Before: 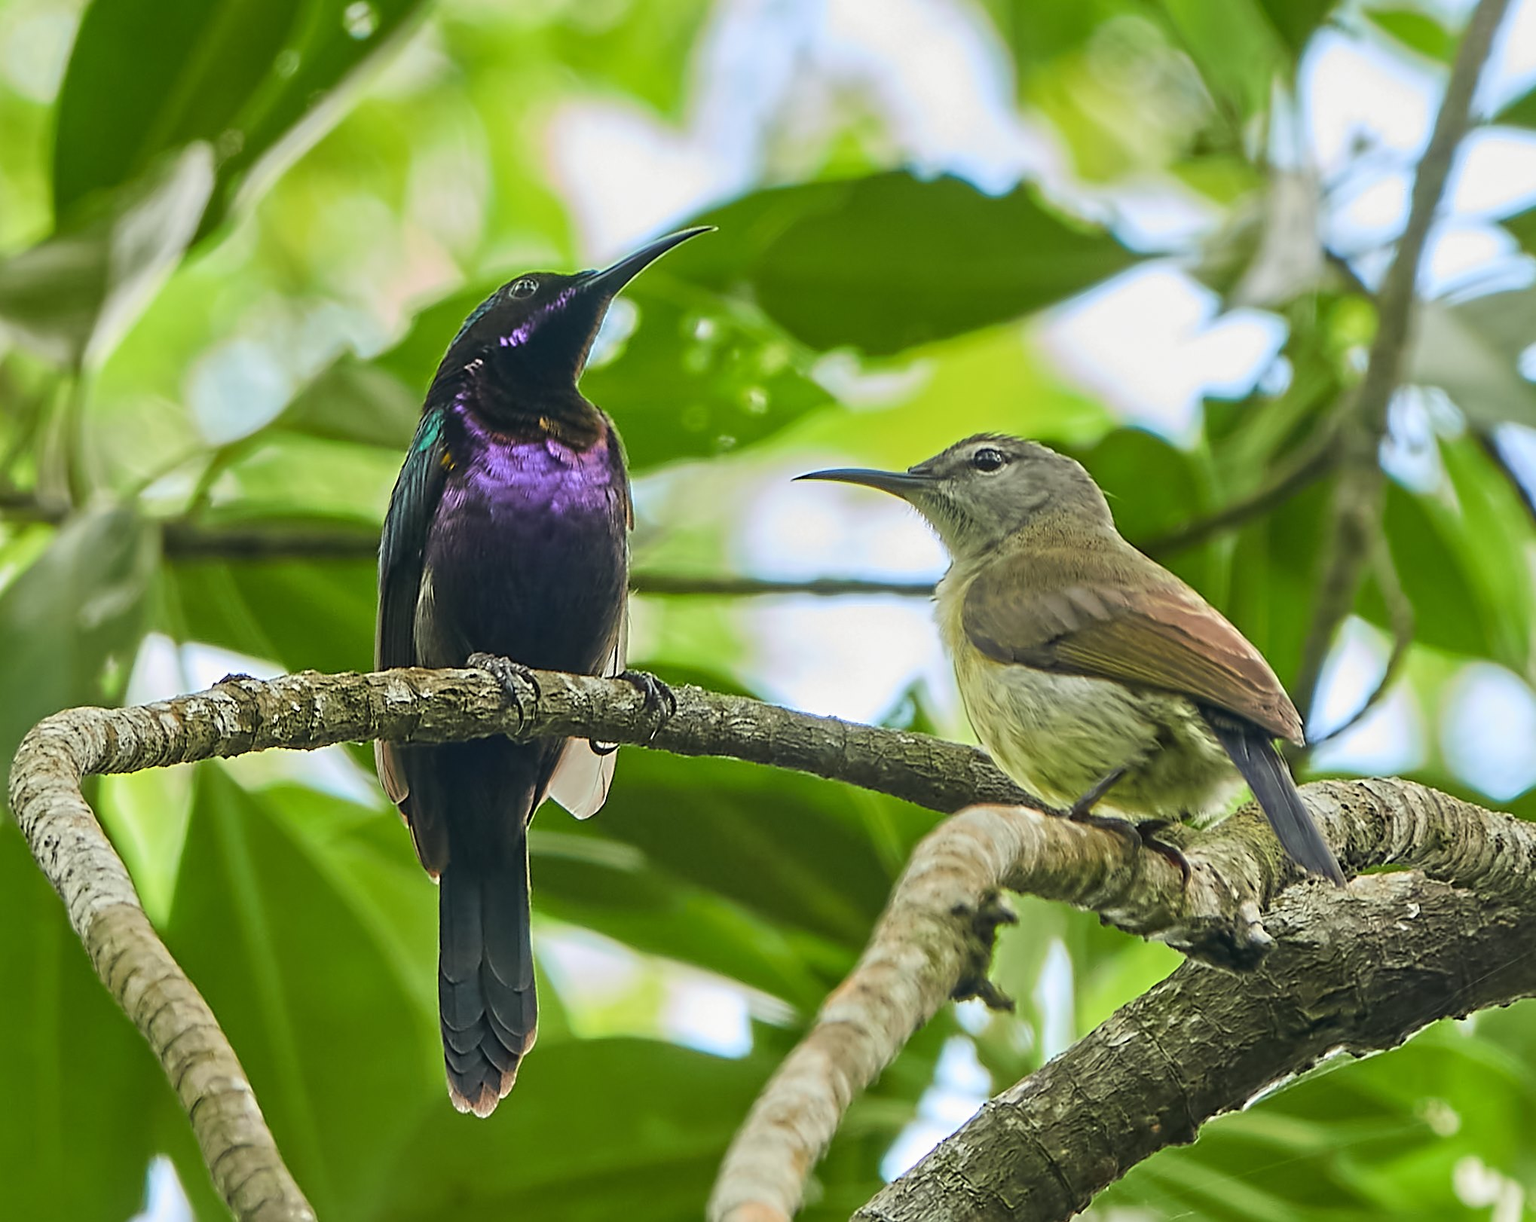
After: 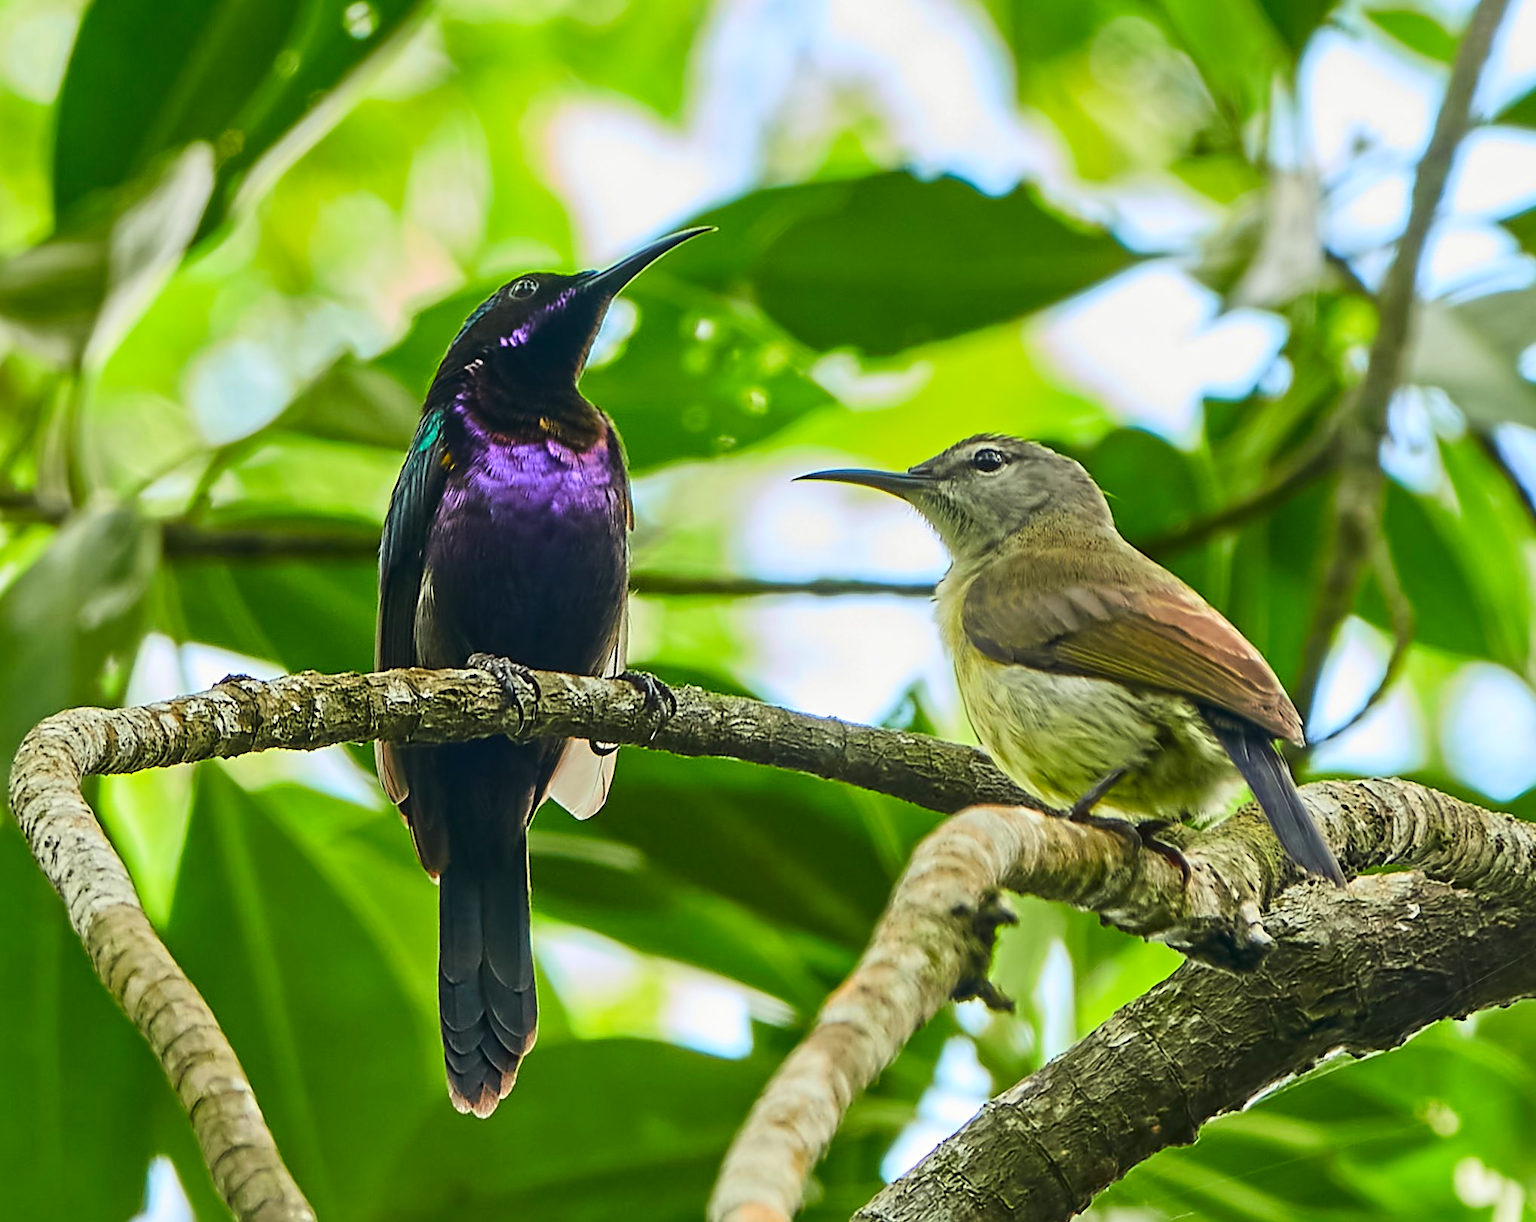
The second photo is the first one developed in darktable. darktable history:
contrast brightness saturation: contrast 0.162, saturation 0.332
